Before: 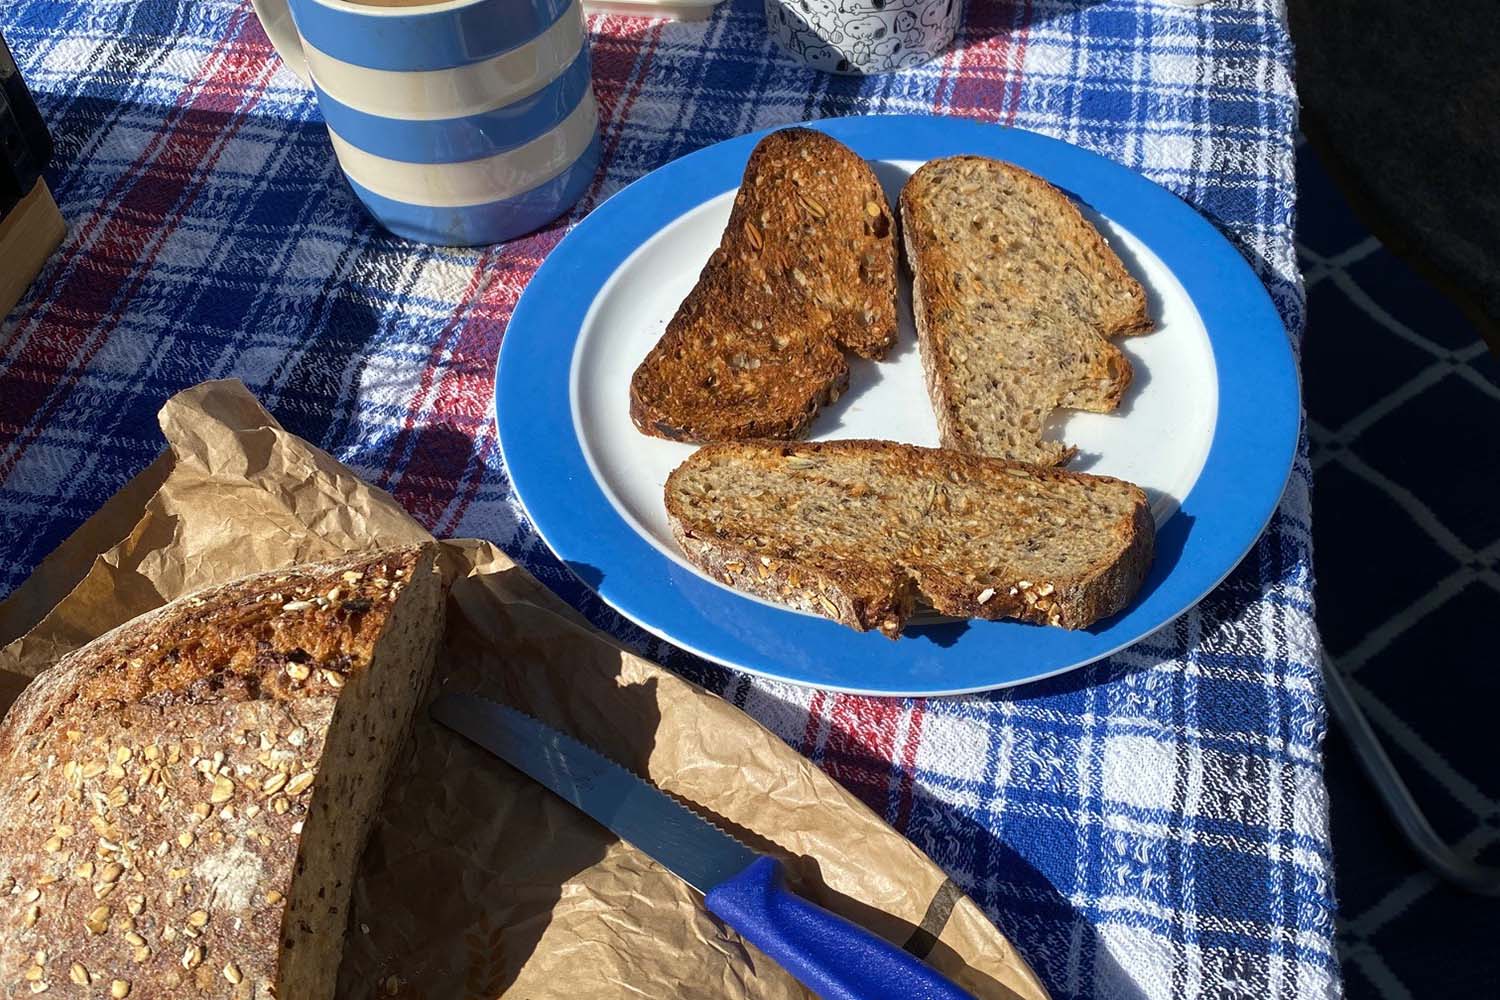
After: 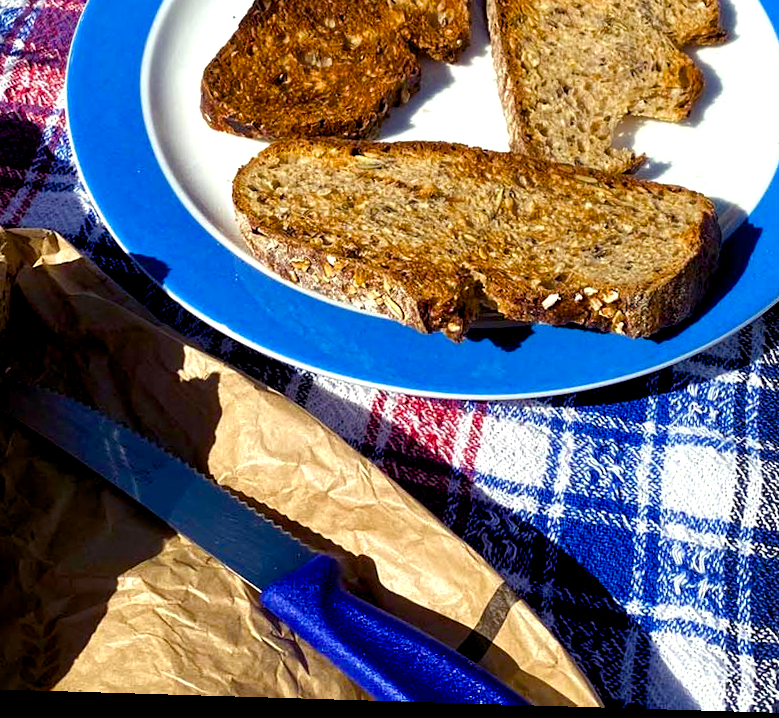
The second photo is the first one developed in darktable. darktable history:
color balance rgb: shadows lift › luminance -21.66%, shadows lift › chroma 6.57%, shadows lift › hue 270°, power › chroma 0.68%, power › hue 60°, highlights gain › luminance 6.08%, highlights gain › chroma 1.33%, highlights gain › hue 90°, global offset › luminance -0.87%, perceptual saturation grading › global saturation 26.86%, perceptual saturation grading › highlights -28.39%, perceptual saturation grading › mid-tones 15.22%, perceptual saturation grading › shadows 33.98%, perceptual brilliance grading › highlights 10%, perceptual brilliance grading › mid-tones 5%
crop and rotate: left 29.237%, top 31.152%, right 19.807%
rotate and perspective: rotation 1.72°, automatic cropping off
